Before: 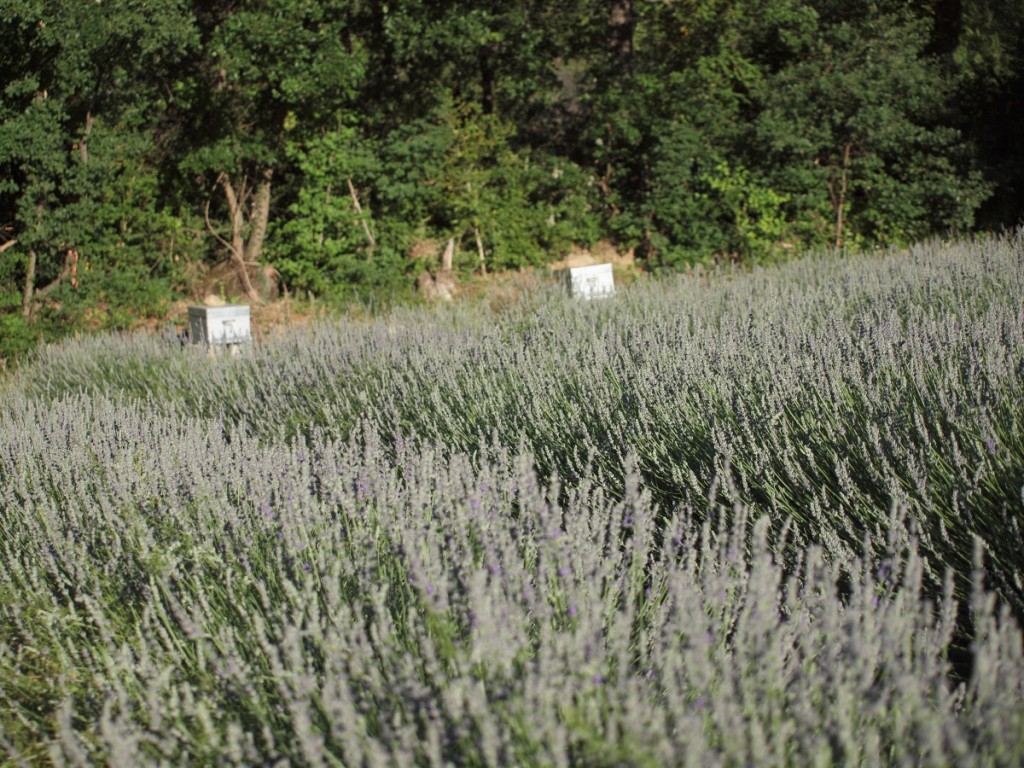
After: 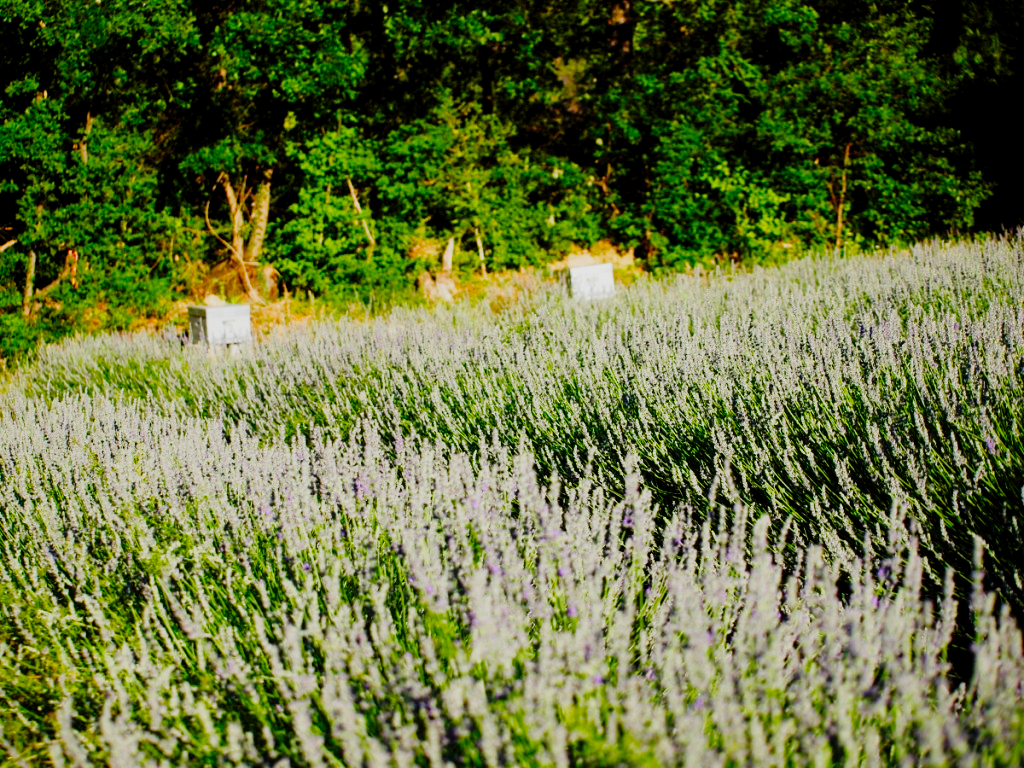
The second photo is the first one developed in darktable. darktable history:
exposure: black level correction 0.01, exposure 0.008 EV, compensate highlight preservation false
tone curve: curves: ch0 [(0, 0) (0.003, 0.001) (0.011, 0.004) (0.025, 0.009) (0.044, 0.016) (0.069, 0.025) (0.1, 0.036) (0.136, 0.059) (0.177, 0.103) (0.224, 0.175) (0.277, 0.274) (0.335, 0.395) (0.399, 0.52) (0.468, 0.635) (0.543, 0.733) (0.623, 0.817) (0.709, 0.888) (0.801, 0.93) (0.898, 0.964) (1, 1)], preserve colors none
color balance rgb: linear chroma grading › global chroma 15.471%, perceptual saturation grading › global saturation 28.185%, perceptual saturation grading › highlights -25.897%, perceptual saturation grading › mid-tones 25.29%, perceptual saturation grading › shadows 49.782%
shadows and highlights: radius 121.56, shadows 21.99, white point adjustment -9.6, highlights -14.29, soften with gaussian
